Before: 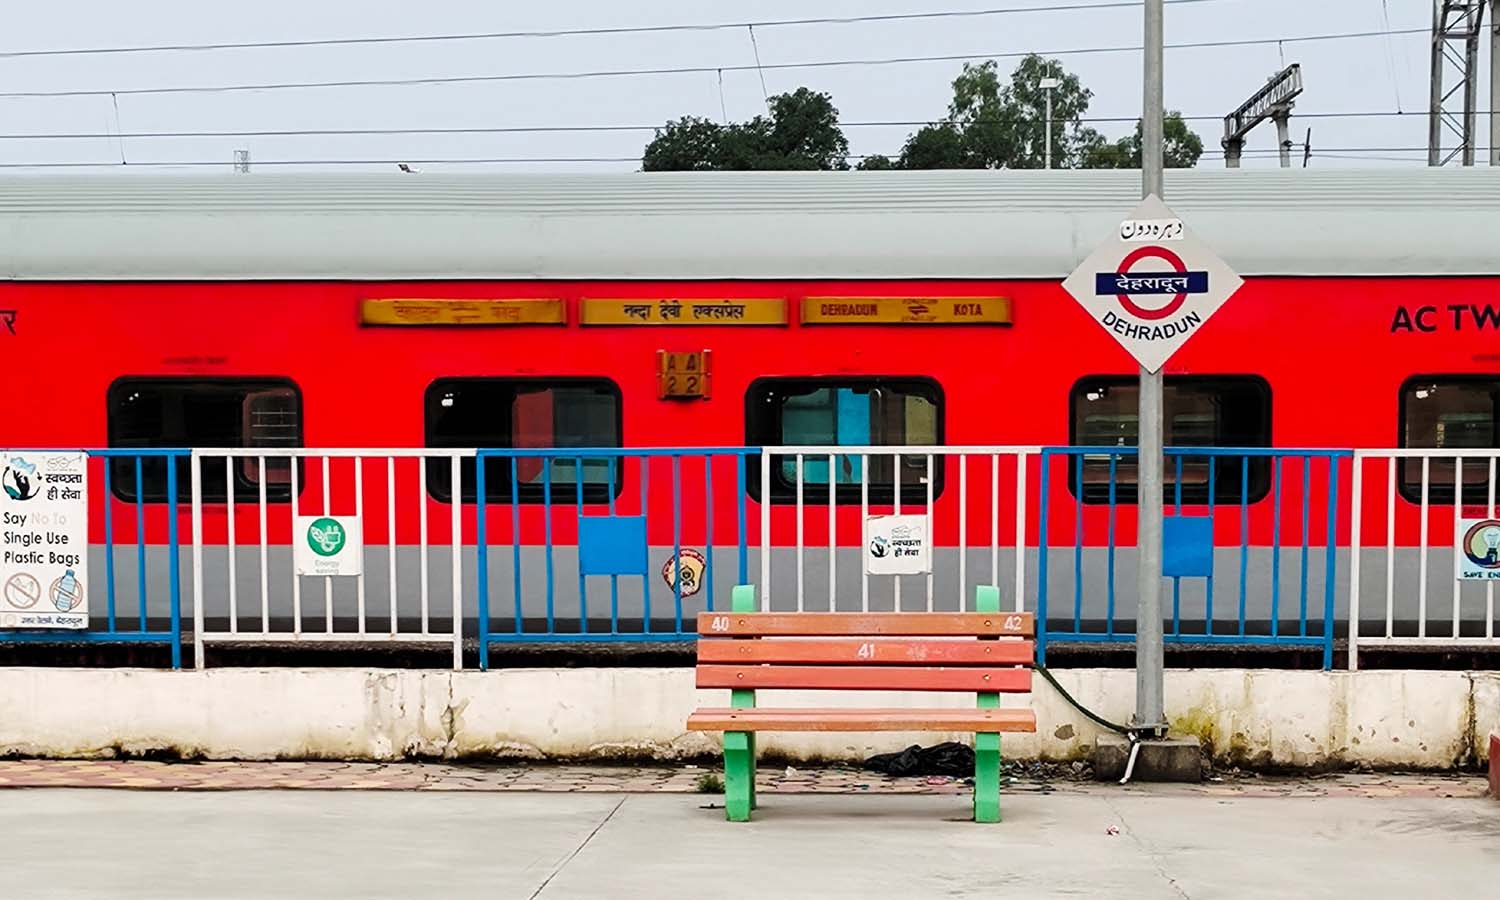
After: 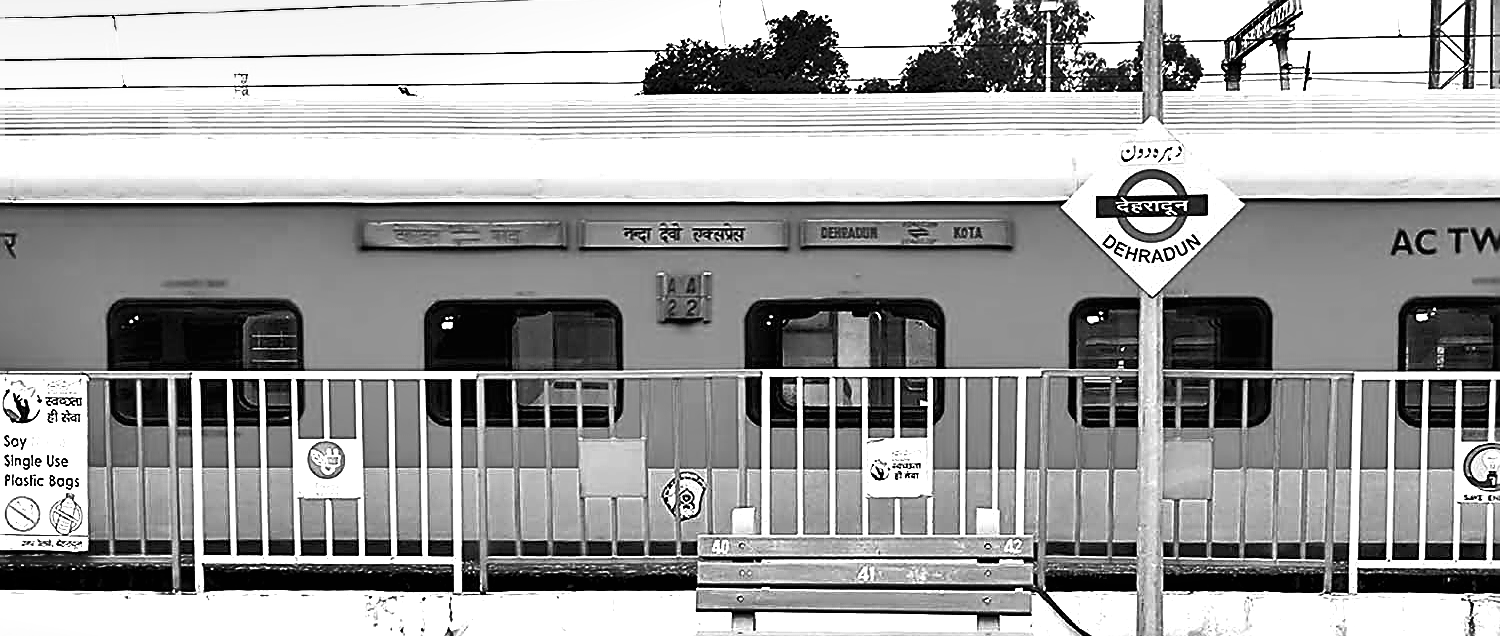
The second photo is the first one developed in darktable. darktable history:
contrast brightness saturation: contrast -0.012, brightness -0.011, saturation 0.036
crop and rotate: top 8.6%, bottom 20.725%
sharpen: radius 1.709, amount 1.285
haze removal: strength 0.277, distance 0.244, compatibility mode true, adaptive false
color calibration: output gray [0.22, 0.42, 0.37, 0], illuminant same as pipeline (D50), adaptation none (bypass), x 0.331, y 0.334, temperature 5023.85 K
exposure: exposure 1 EV, compensate exposure bias true, compensate highlight preservation false
shadows and highlights: shadows color adjustment 98.02%, highlights color adjustment 58.99%, soften with gaussian
